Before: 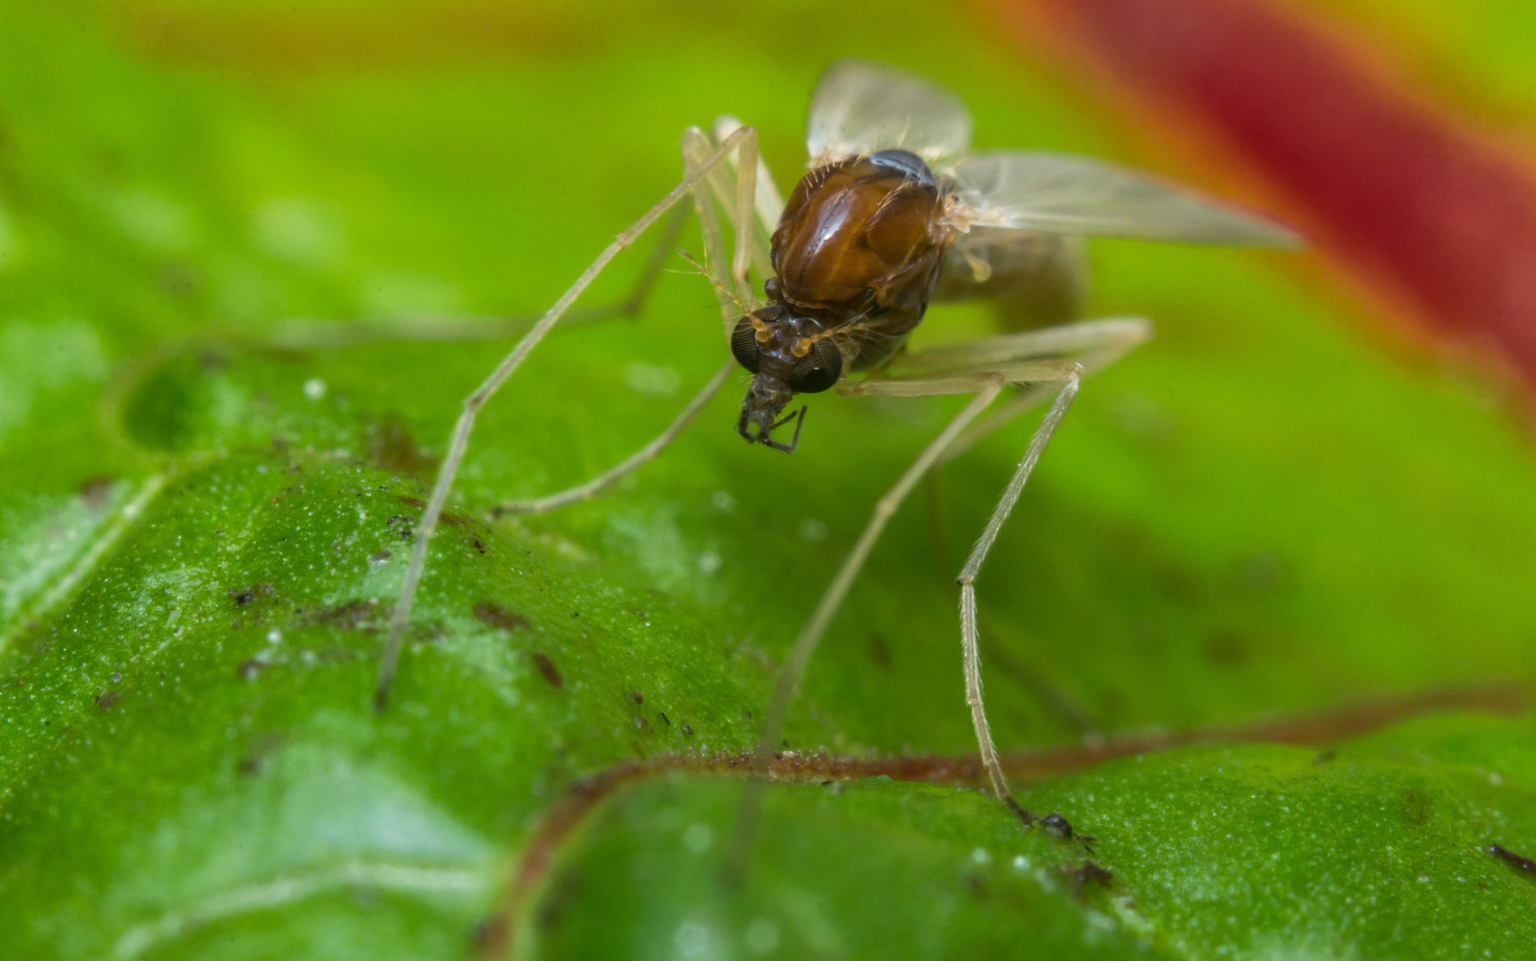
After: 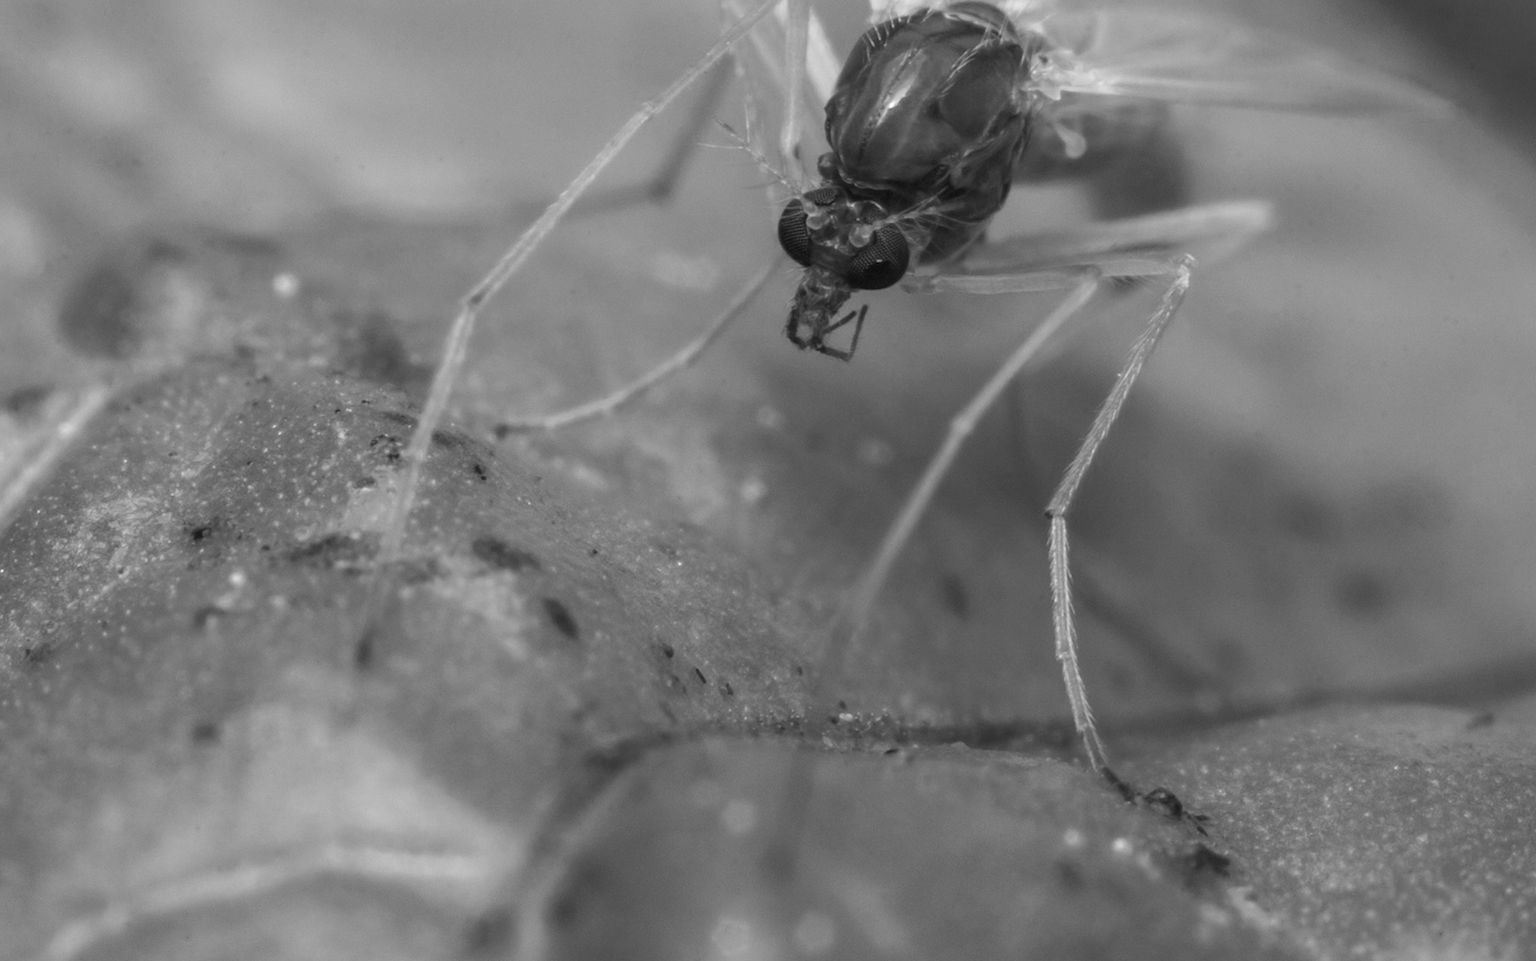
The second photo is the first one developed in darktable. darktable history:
crop and rotate: left 4.842%, top 15.51%, right 10.668%
color correction: saturation 0.5
monochrome: a 32, b 64, size 2.3
